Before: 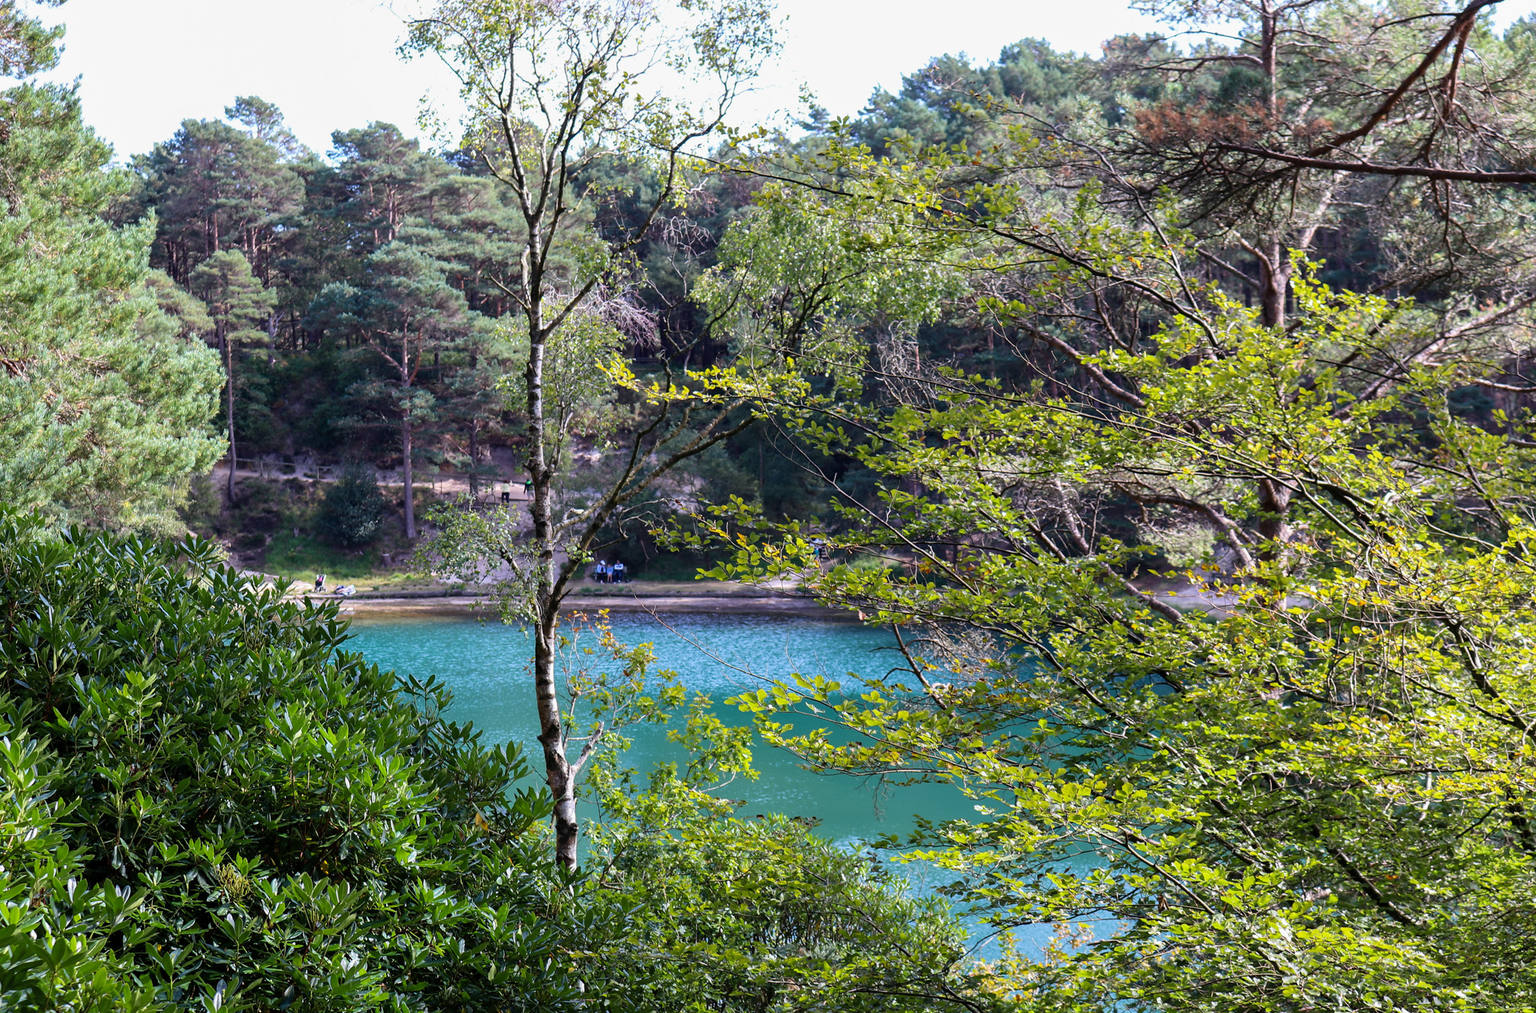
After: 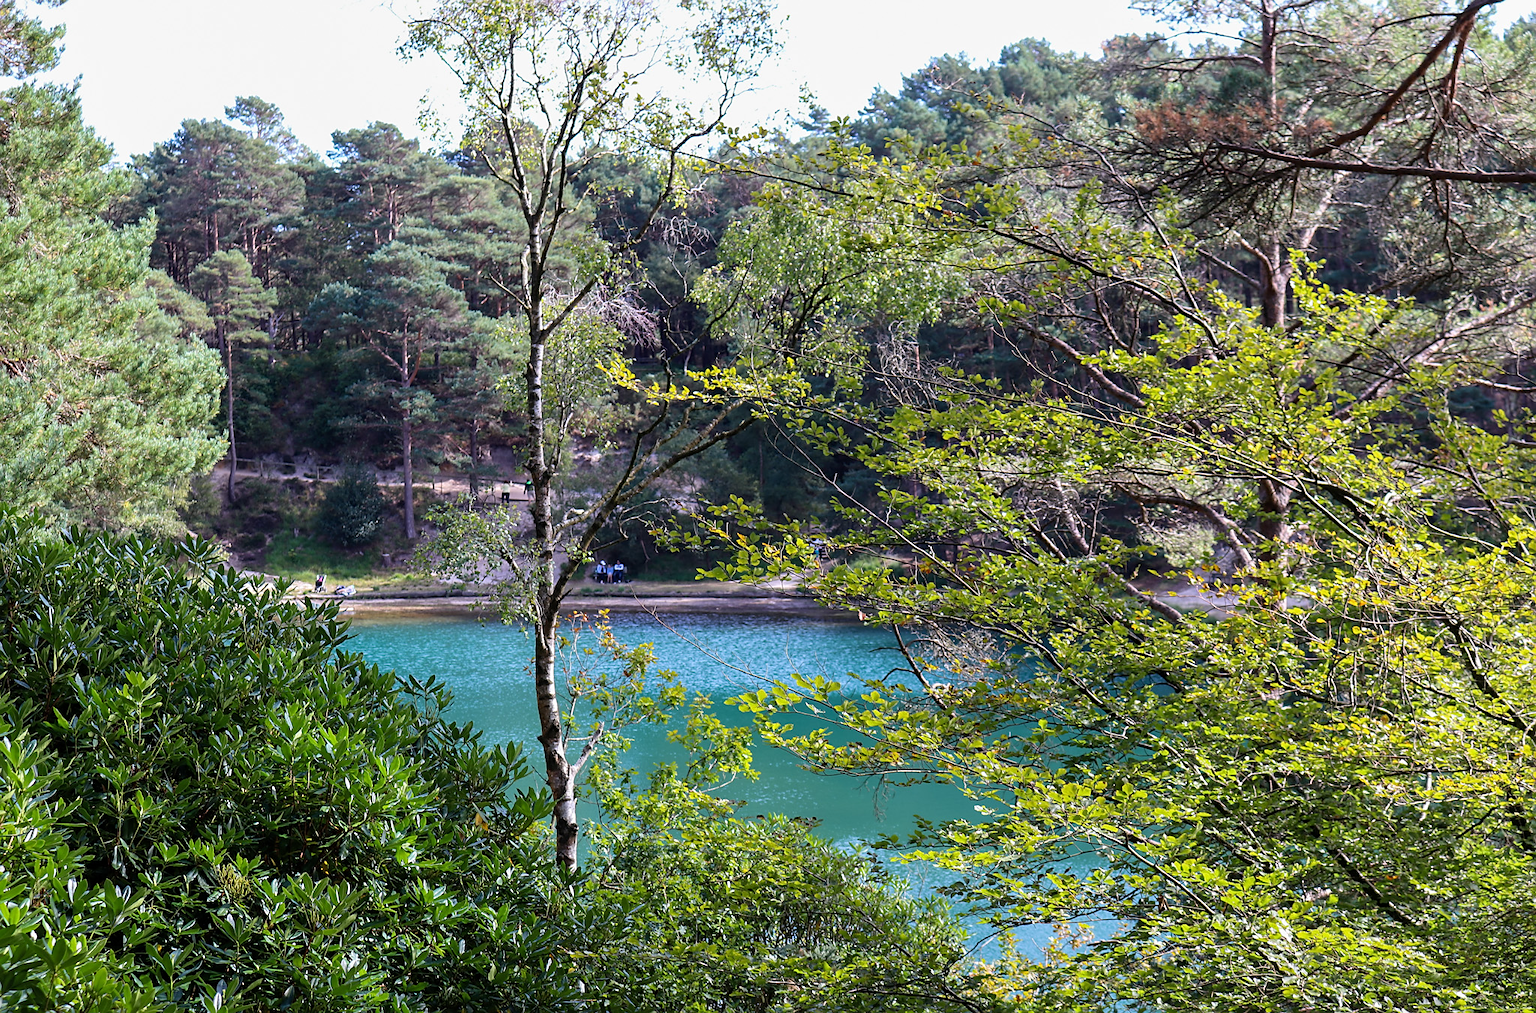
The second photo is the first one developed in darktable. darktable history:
sharpen: radius 1.837, amount 0.4, threshold 1.382
